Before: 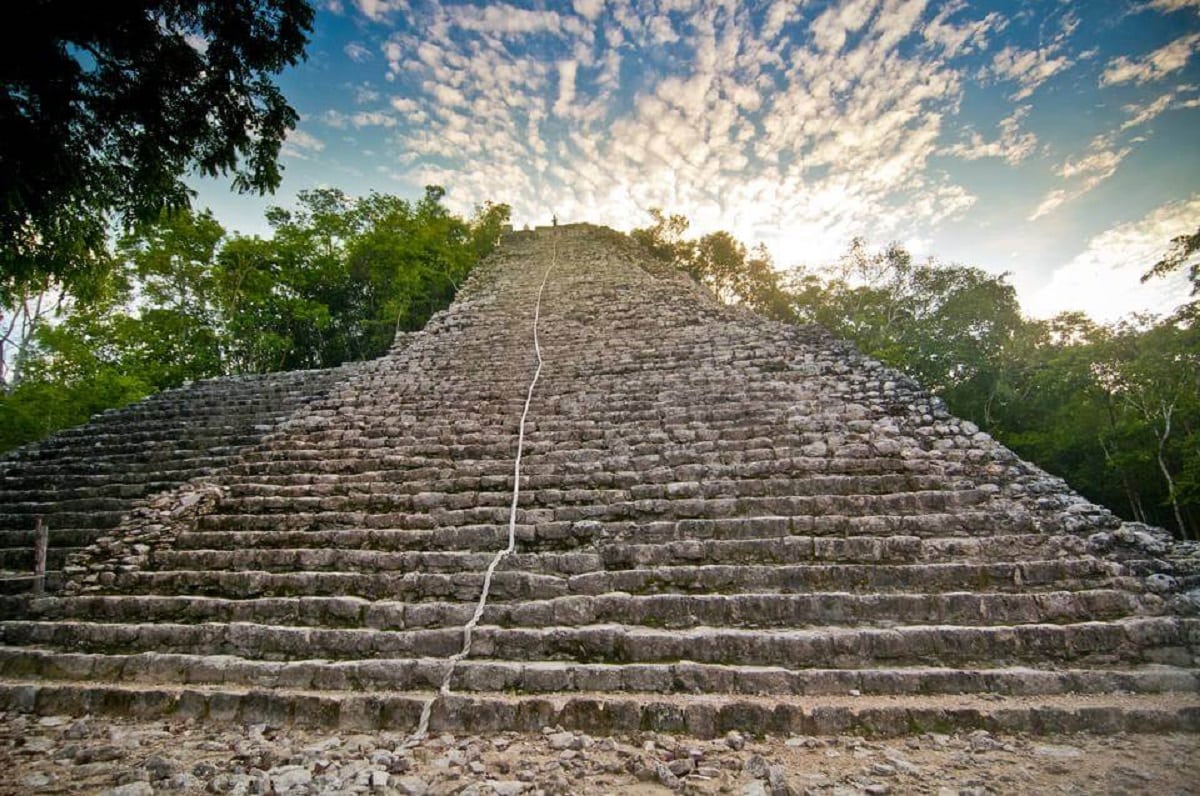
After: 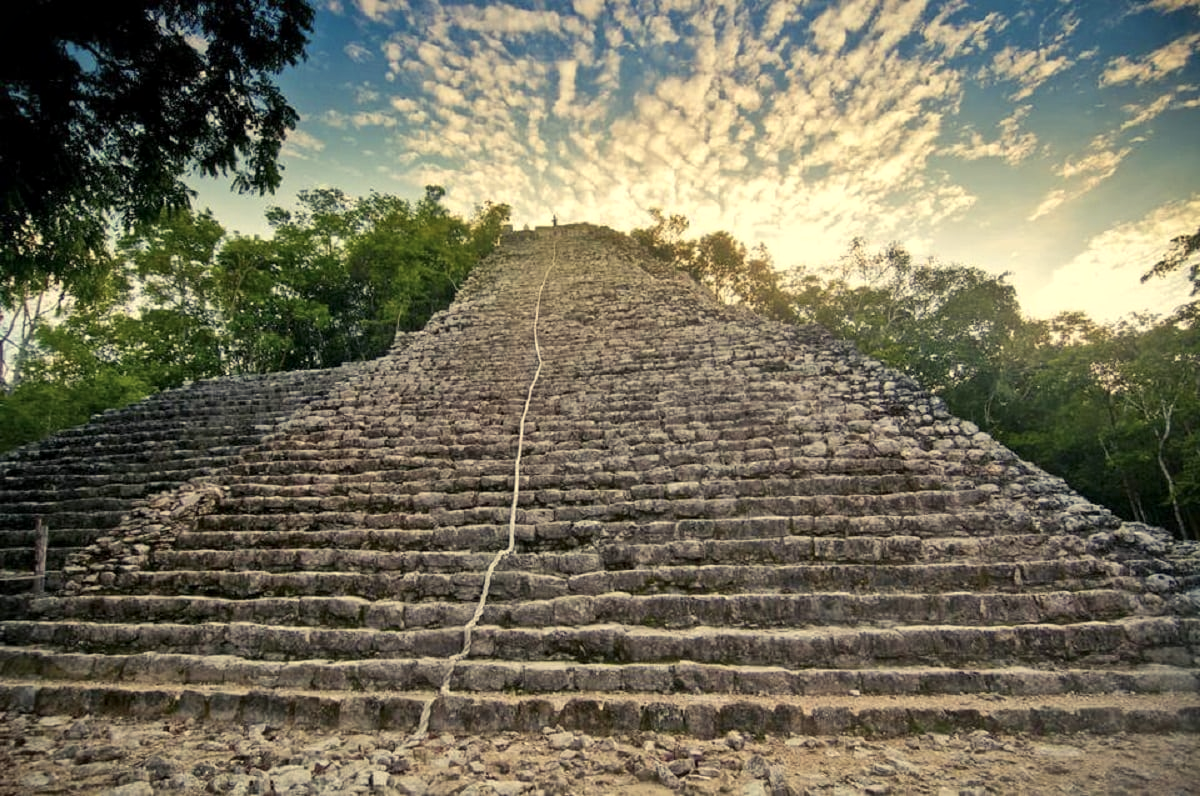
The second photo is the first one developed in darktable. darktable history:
local contrast: mode bilateral grid, contrast 20, coarseness 50, detail 120%, midtone range 0.2
color balance rgb: shadows lift › chroma 2%, shadows lift › hue 263°, highlights gain › chroma 8%, highlights gain › hue 84°, linear chroma grading › global chroma -15%, saturation formula JzAzBz (2021)
